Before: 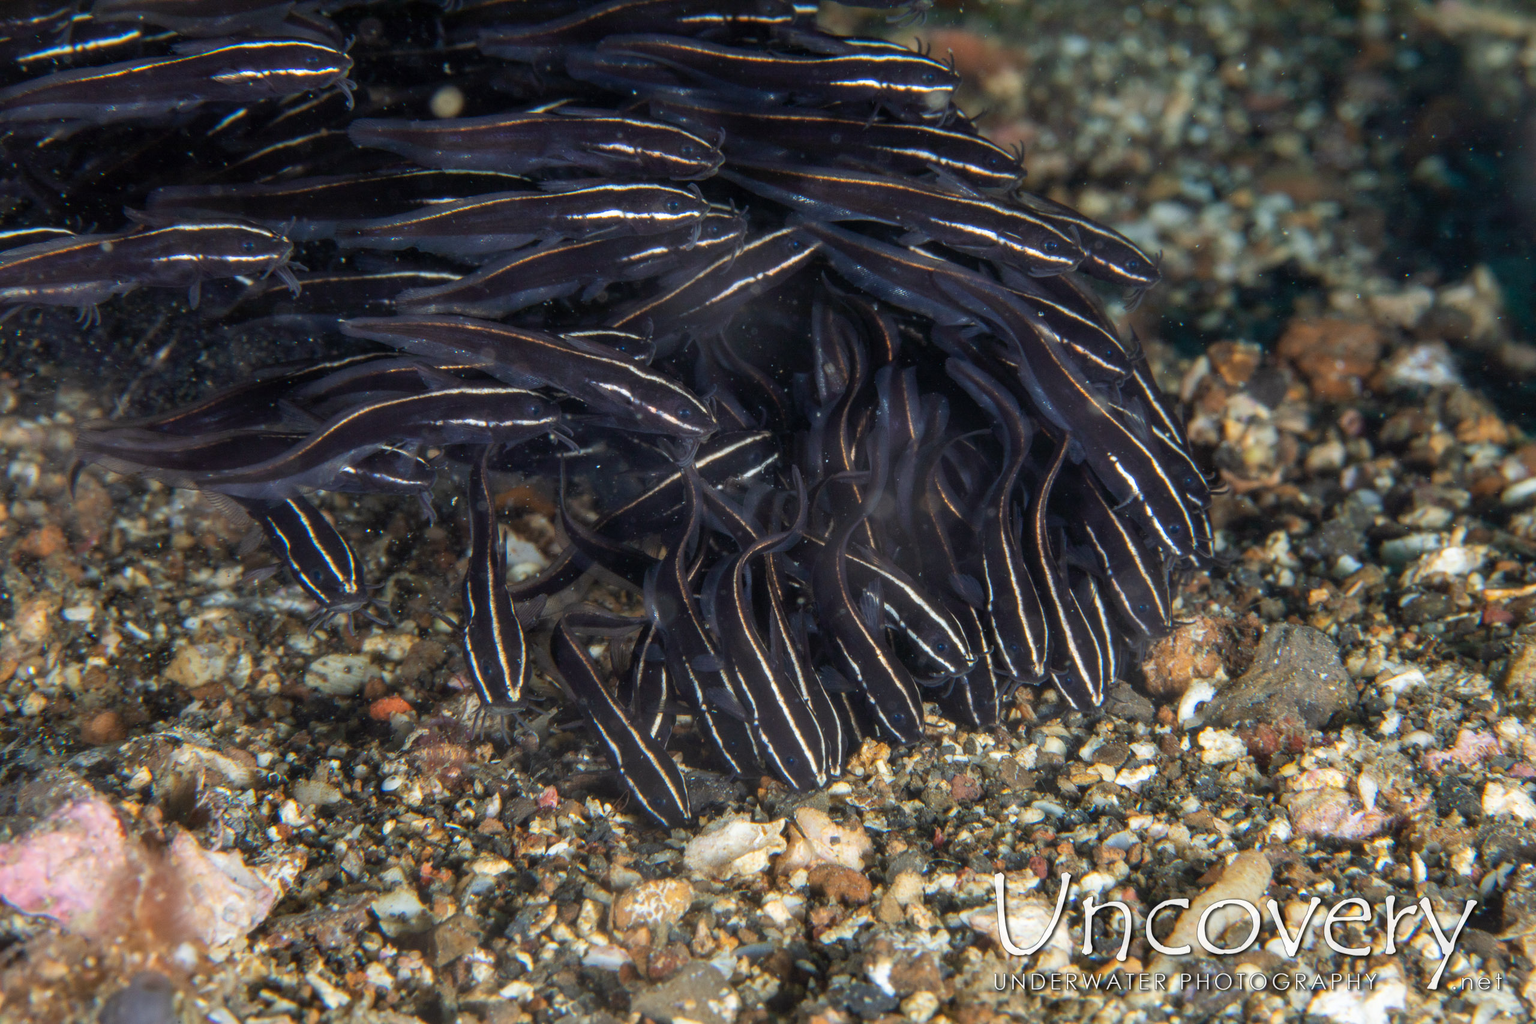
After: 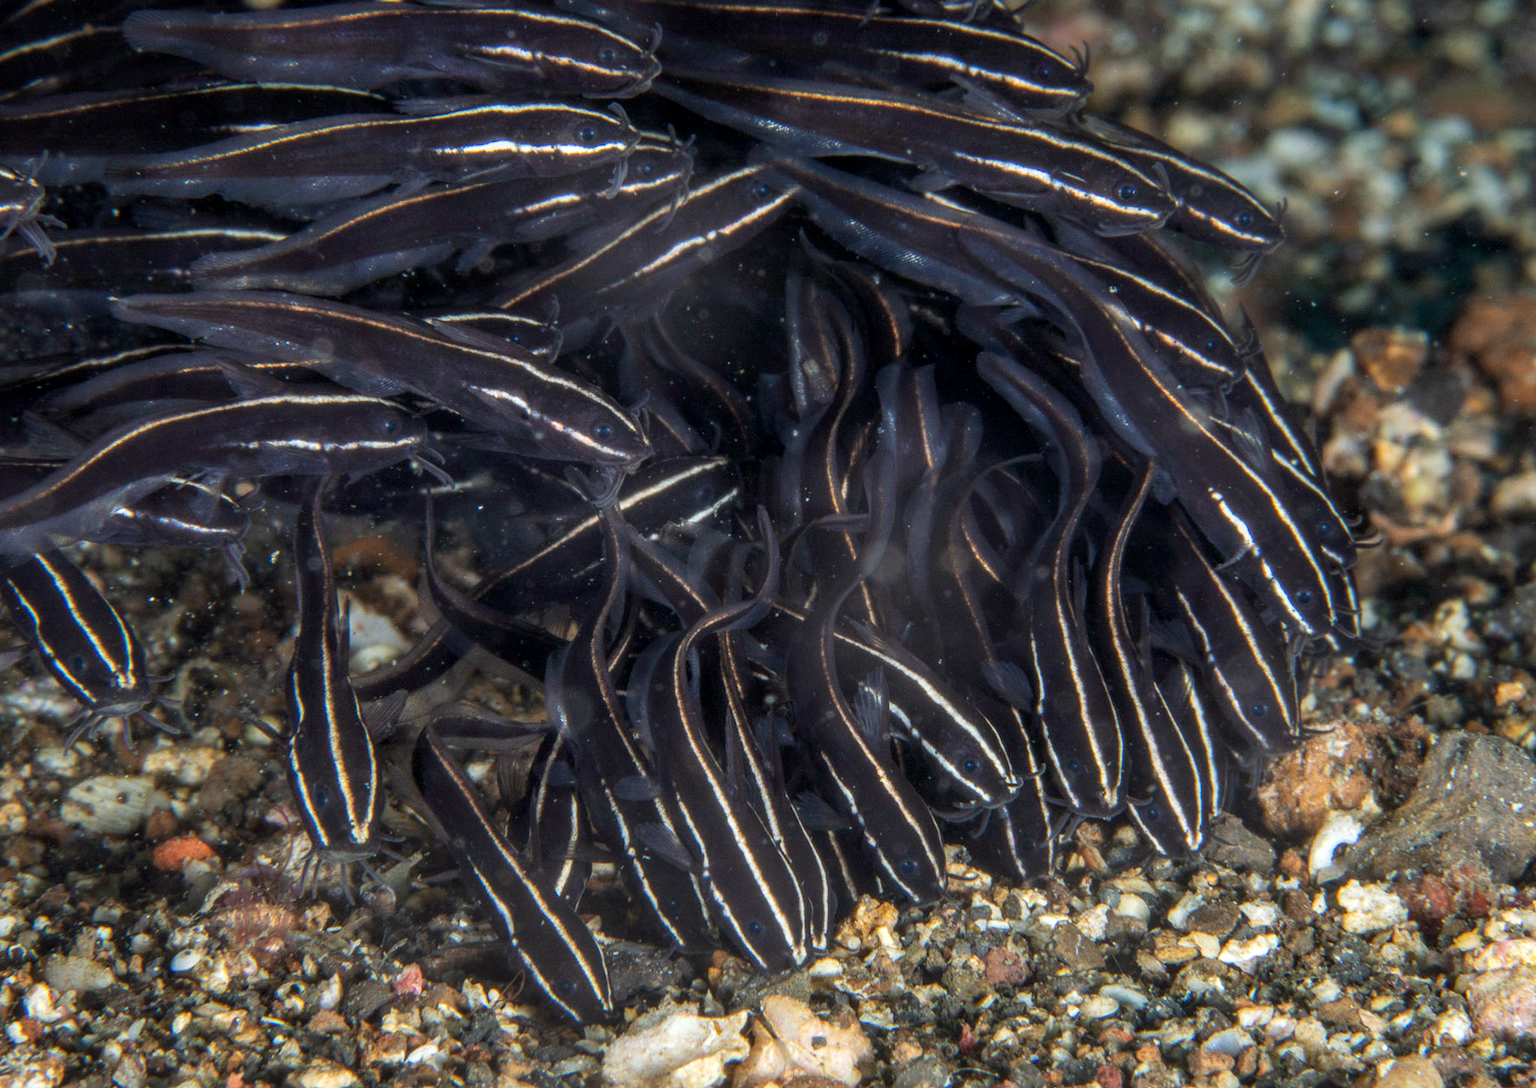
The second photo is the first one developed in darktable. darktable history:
local contrast: on, module defaults
crop and rotate: left 17.073%, top 10.916%, right 12.934%, bottom 14.691%
